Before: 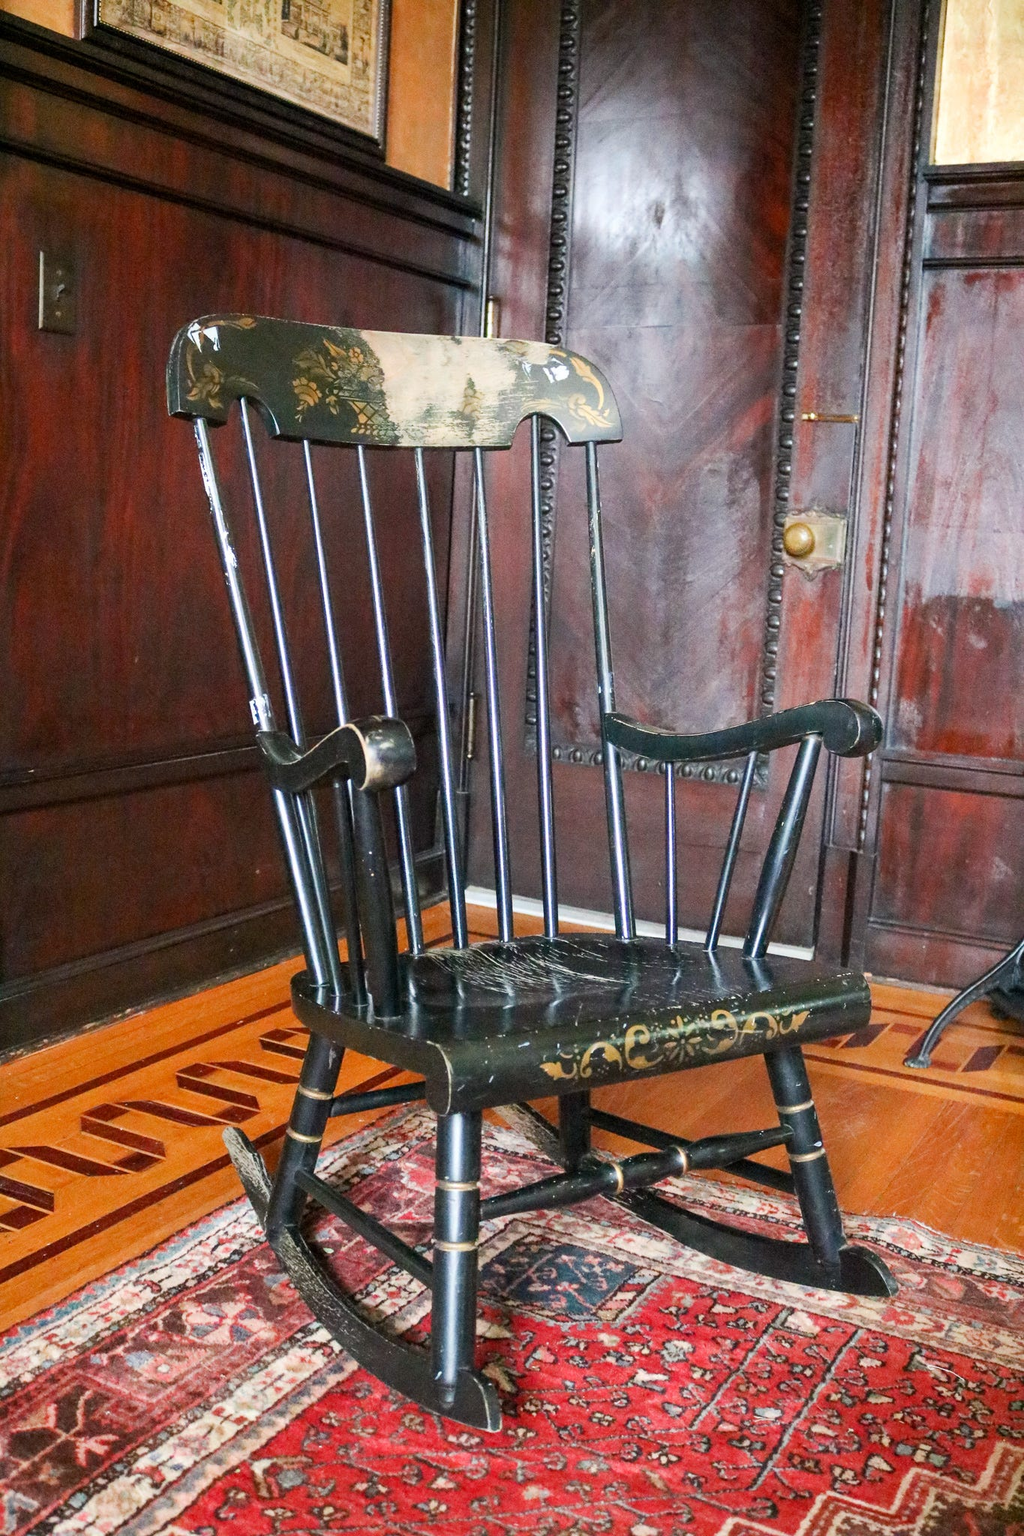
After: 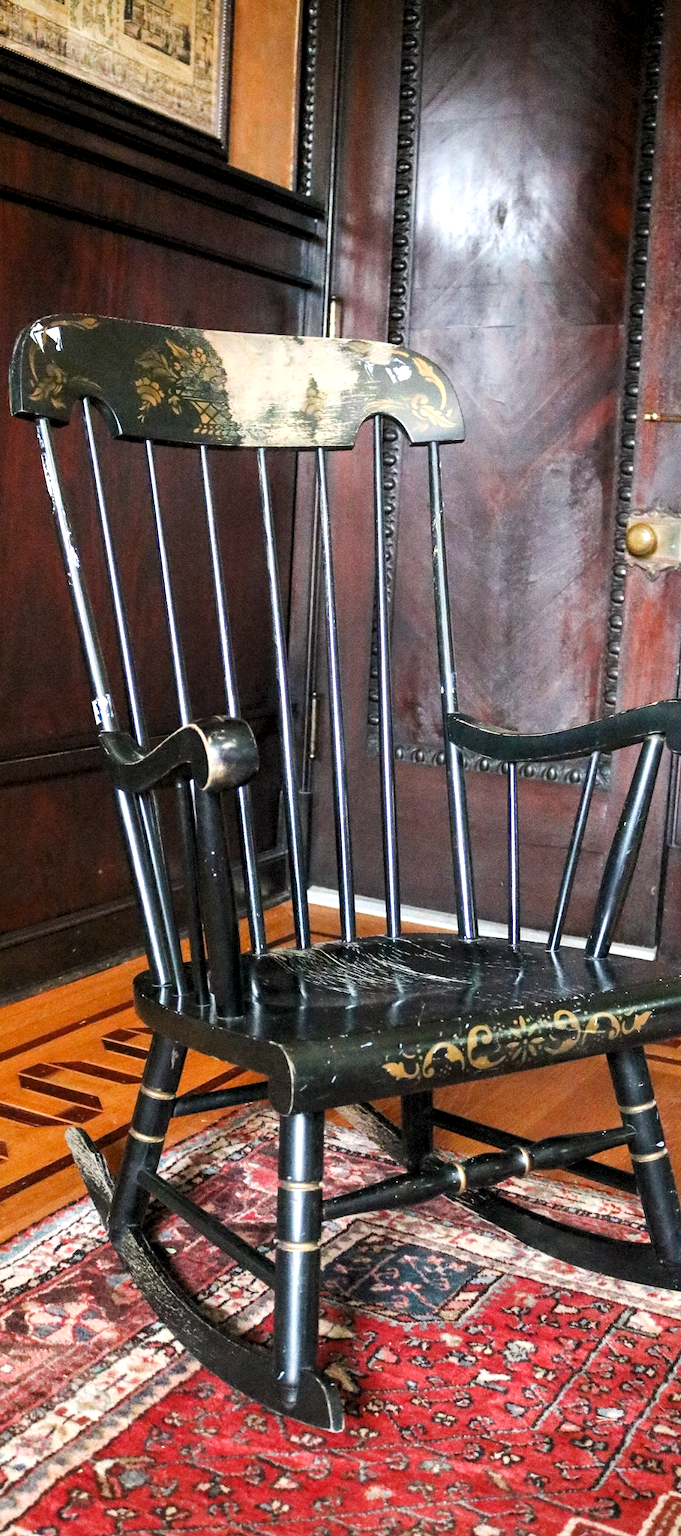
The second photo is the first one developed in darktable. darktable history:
crop: left 15.419%, right 17.914%
levels: levels [0.052, 0.496, 0.908]
